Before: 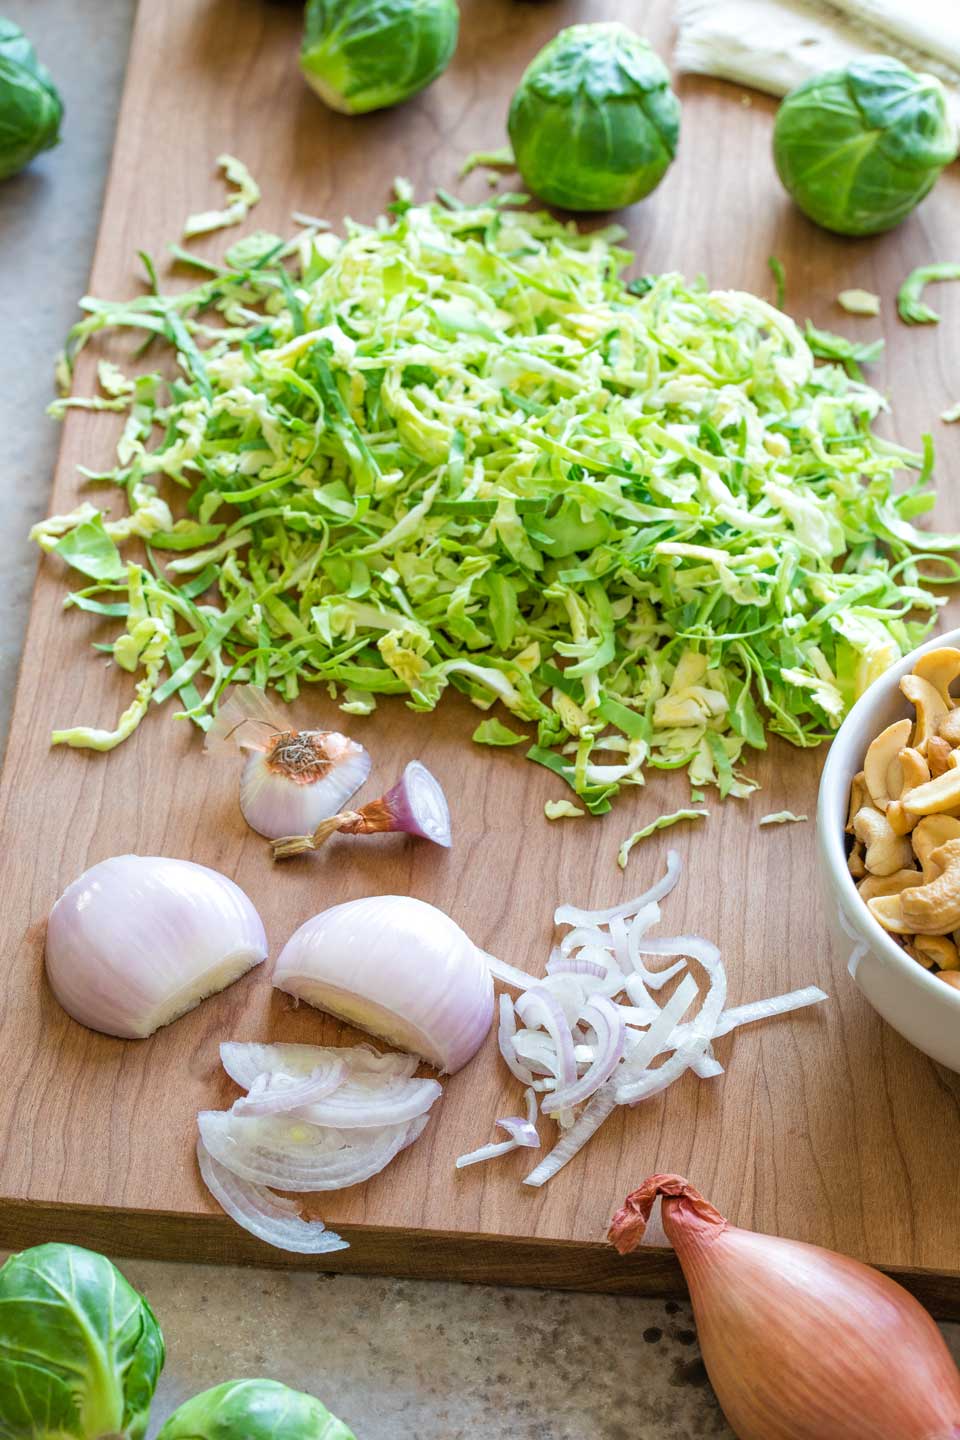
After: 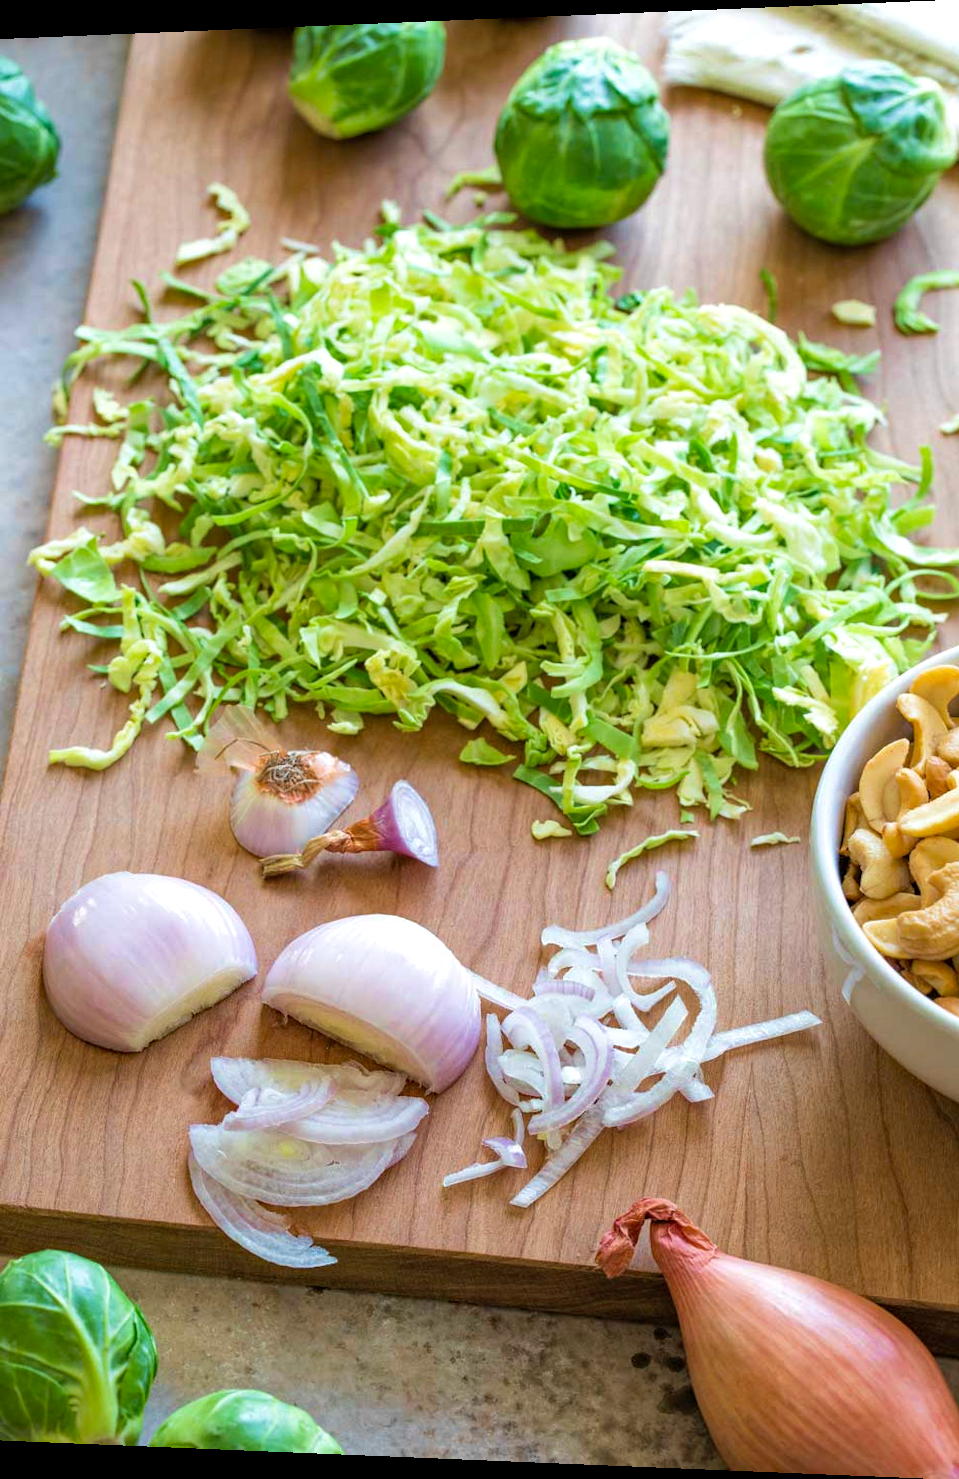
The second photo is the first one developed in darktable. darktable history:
haze removal: compatibility mode true, adaptive false
rotate and perspective: lens shift (horizontal) -0.055, automatic cropping off
velvia: on, module defaults
